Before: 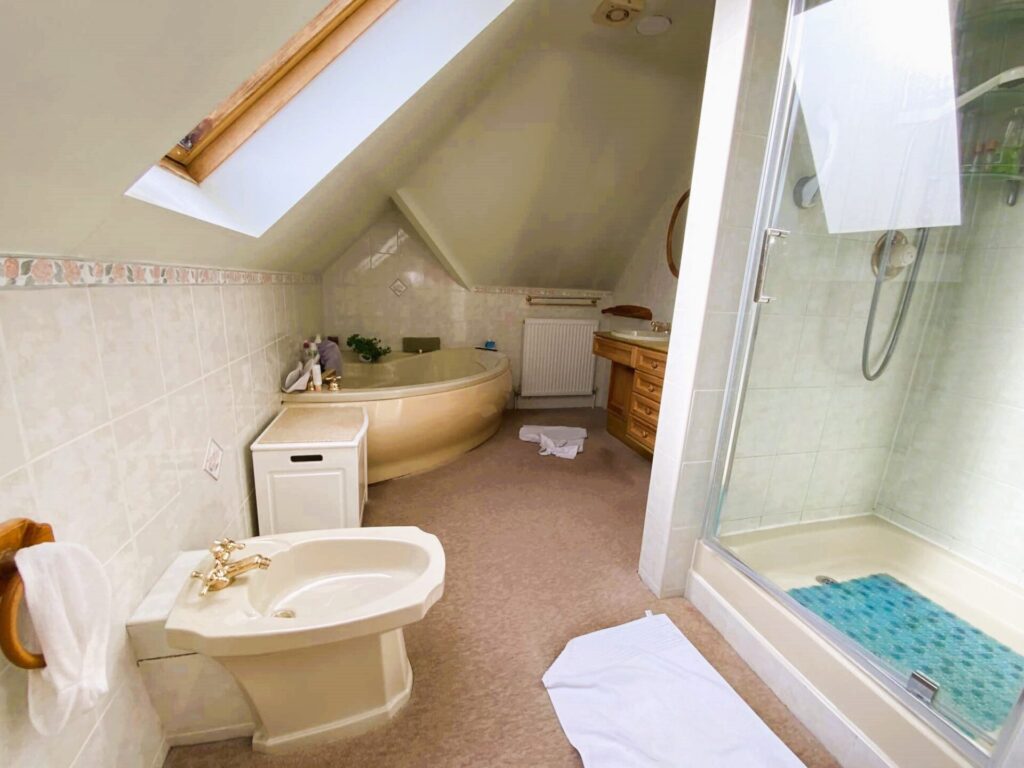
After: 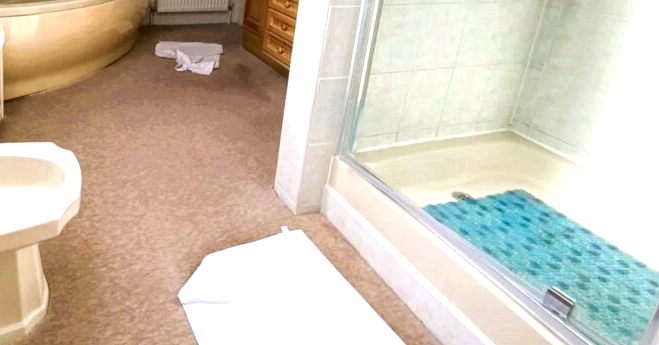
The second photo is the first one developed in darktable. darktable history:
crop and rotate: left 35.603%, top 50.118%, bottom 4.9%
local contrast: on, module defaults
exposure: black level correction 0, exposure 0.499 EV
